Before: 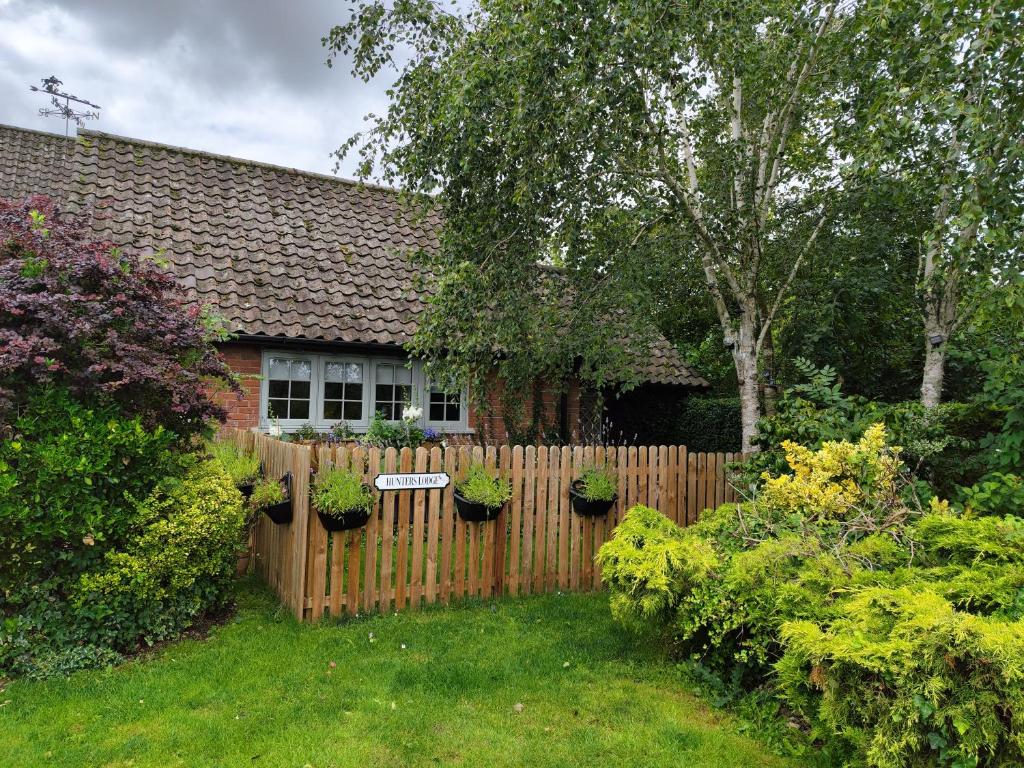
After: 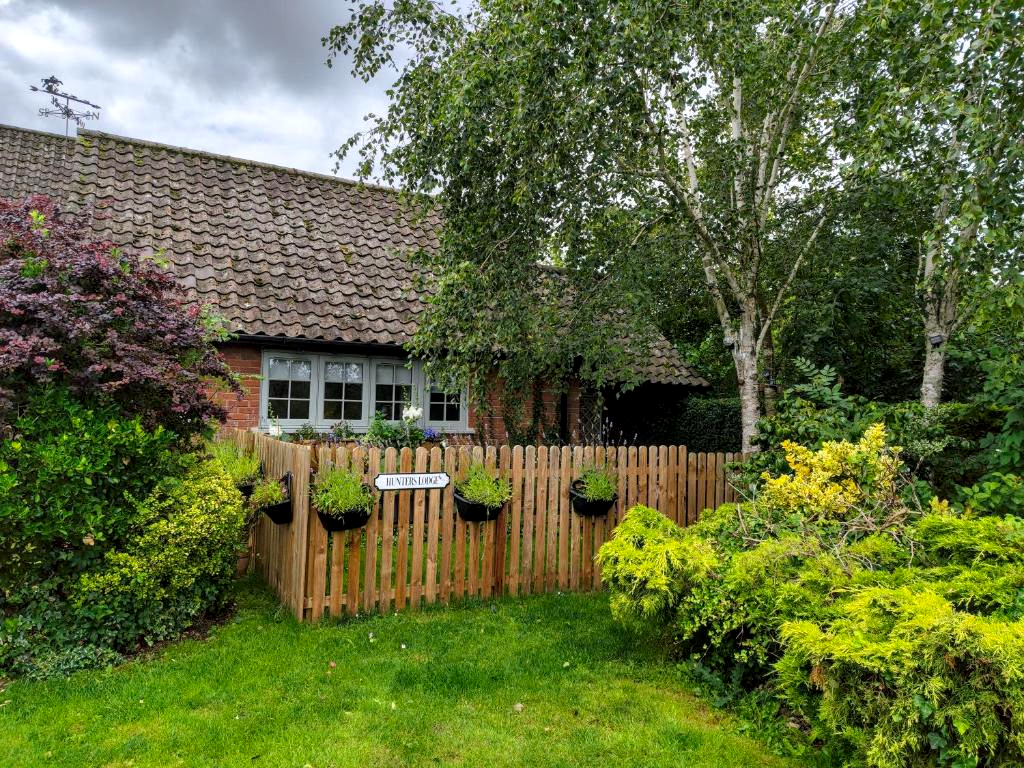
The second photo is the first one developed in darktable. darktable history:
local contrast: detail 130%
contrast brightness saturation: saturation 0.134
